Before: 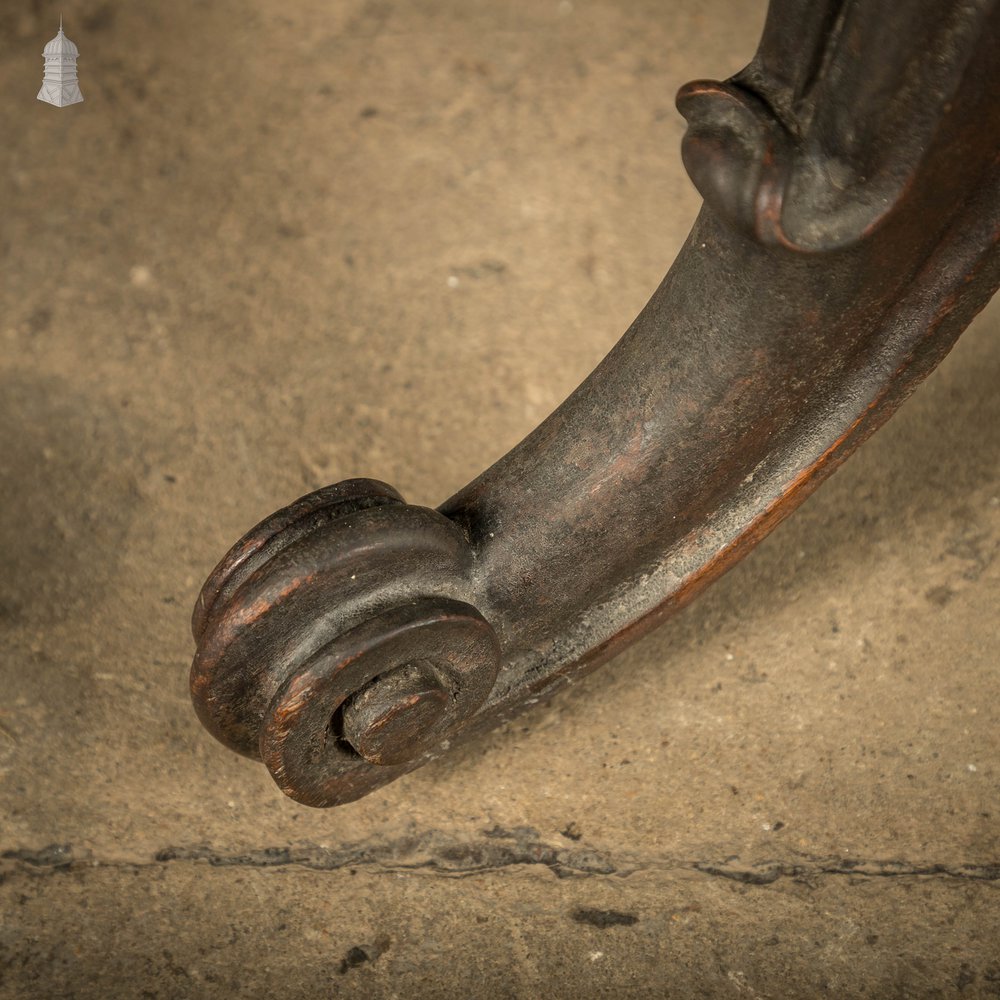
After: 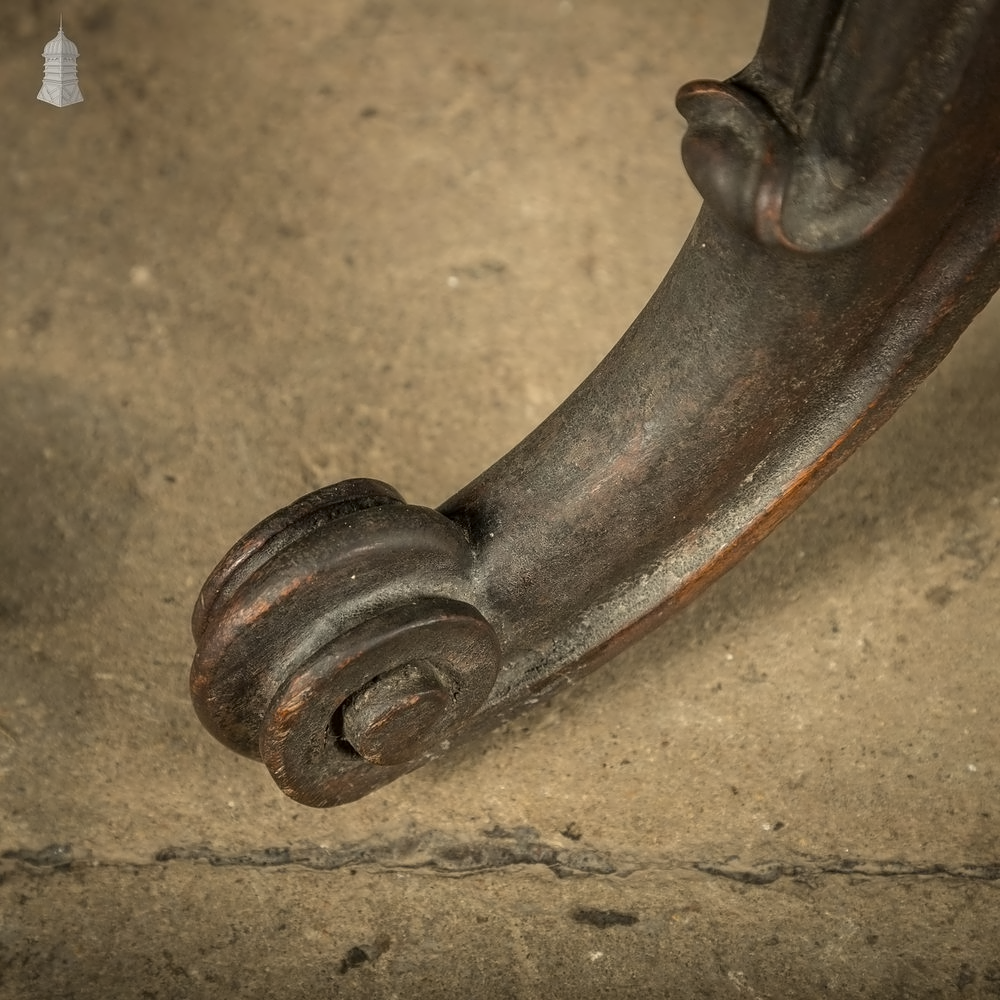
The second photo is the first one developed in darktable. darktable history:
white balance: red 0.978, blue 0.999
contrast equalizer: y [[0.5 ×4, 0.525, 0.667], [0.5 ×6], [0.5 ×6], [0 ×4, 0.042, 0], [0, 0, 0.004, 0.1, 0.191, 0.131]]
